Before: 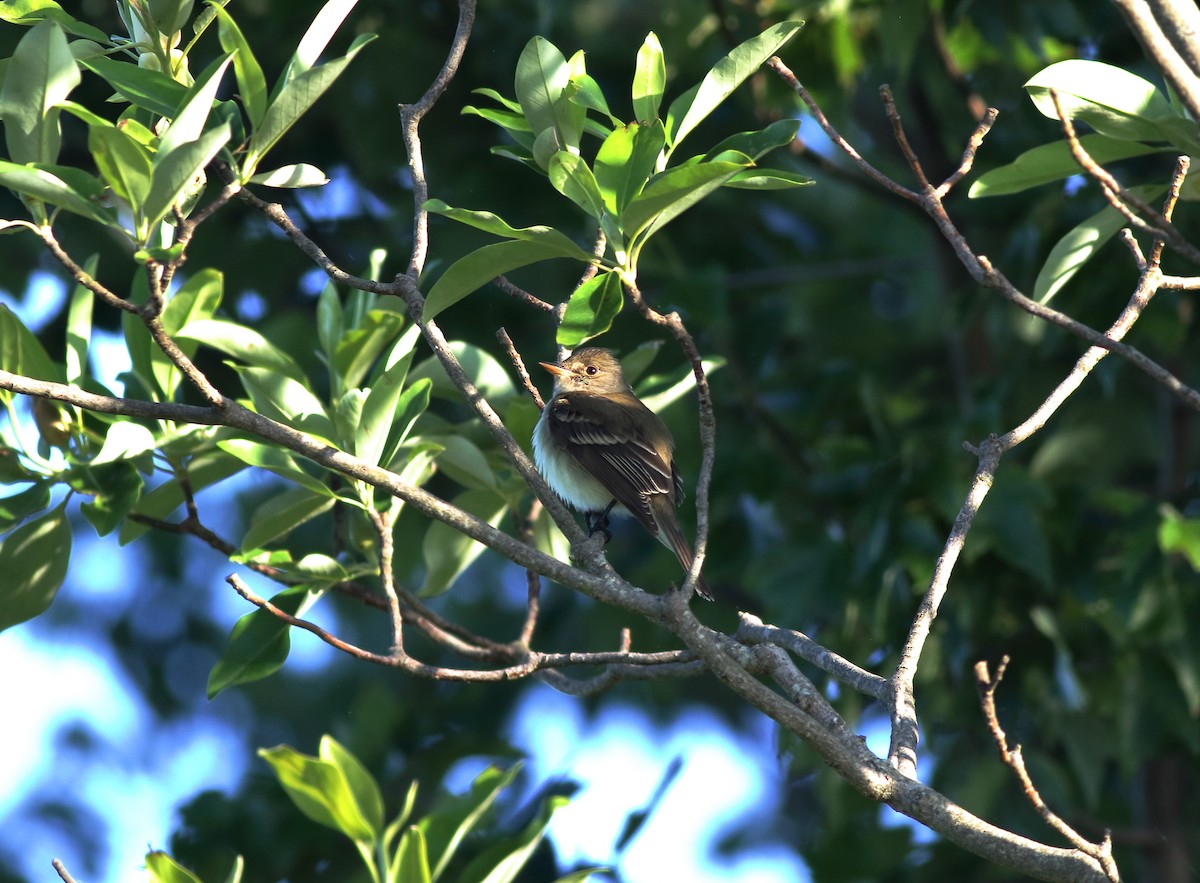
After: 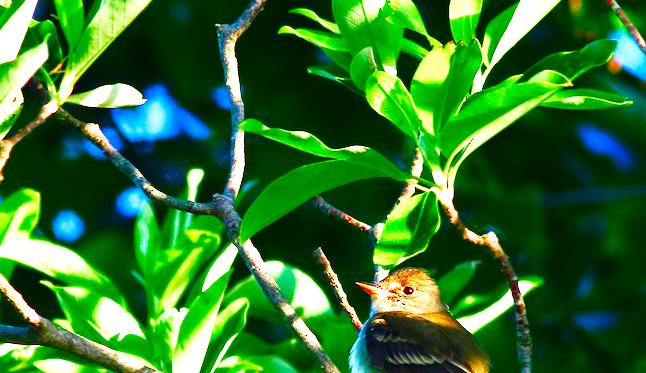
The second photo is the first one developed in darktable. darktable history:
tone equalizer: on, module defaults
crop: left 15.306%, top 9.065%, right 30.789%, bottom 48.638%
exposure: exposure 0.217 EV, compensate highlight preservation false
color correction: saturation 3
base curve: curves: ch0 [(0, 0) (0.007, 0.004) (0.027, 0.03) (0.046, 0.07) (0.207, 0.54) (0.442, 0.872) (0.673, 0.972) (1, 1)], preserve colors none
color balance rgb: shadows lift › luminance -10%, shadows lift › chroma 1%, shadows lift › hue 113°, power › luminance -15%, highlights gain › chroma 0.2%, highlights gain › hue 333°, global offset › luminance 0.5%, perceptual saturation grading › global saturation 20%, perceptual saturation grading › highlights -50%, perceptual saturation grading › shadows 25%, contrast -10%
contrast brightness saturation: contrast 0.01, saturation -0.05
